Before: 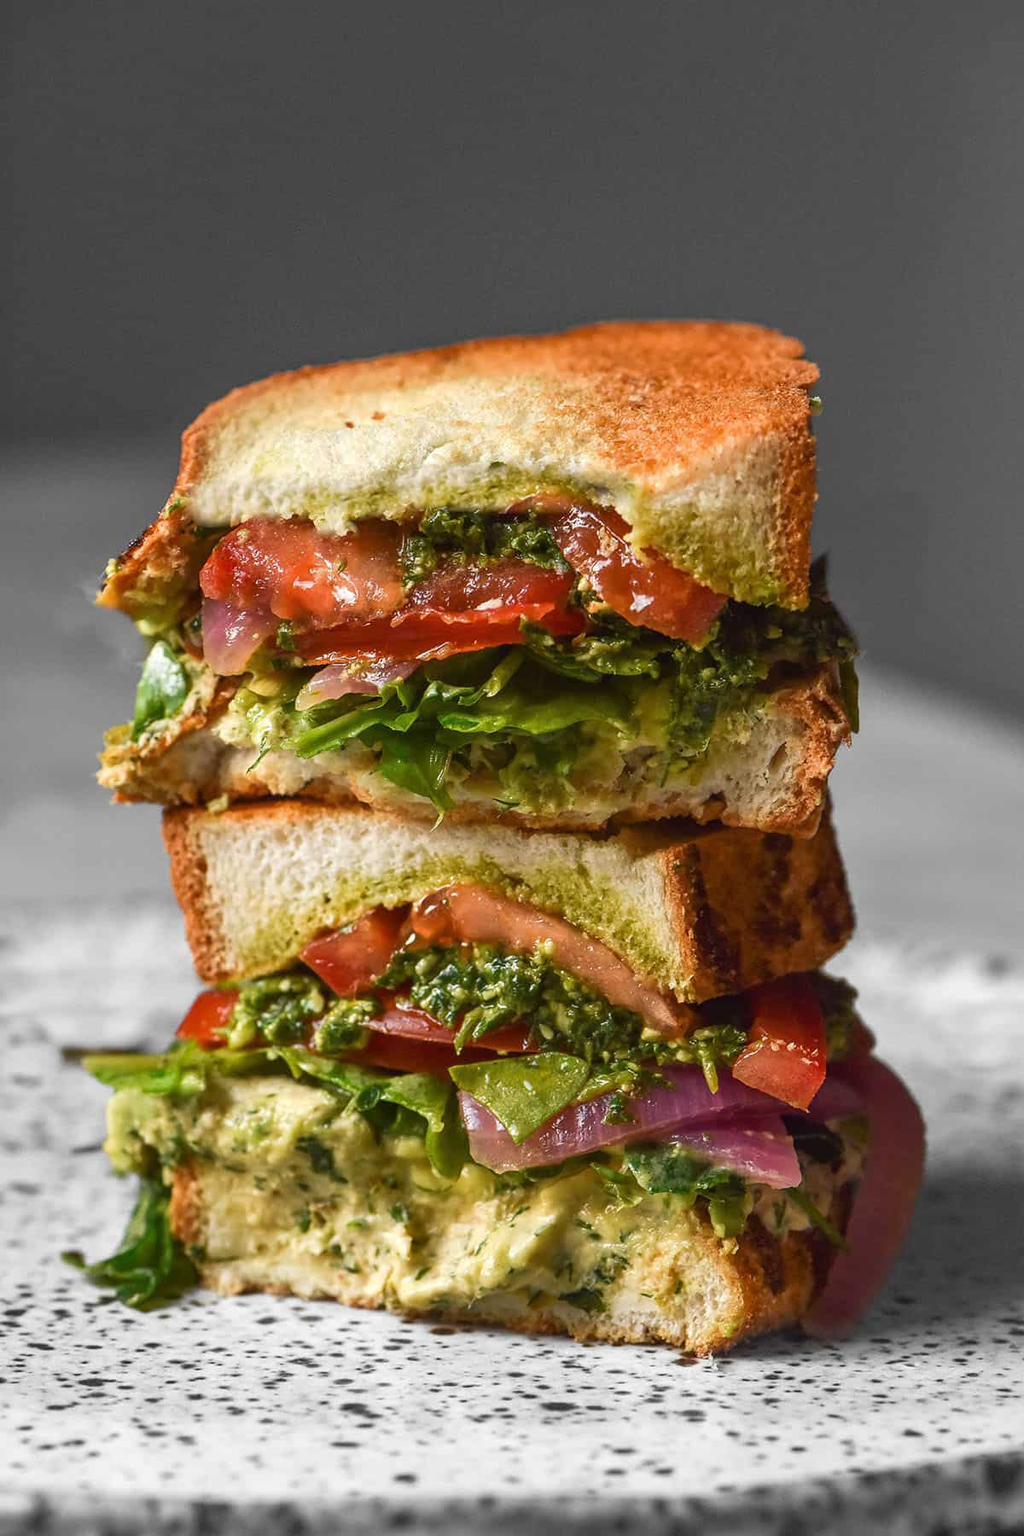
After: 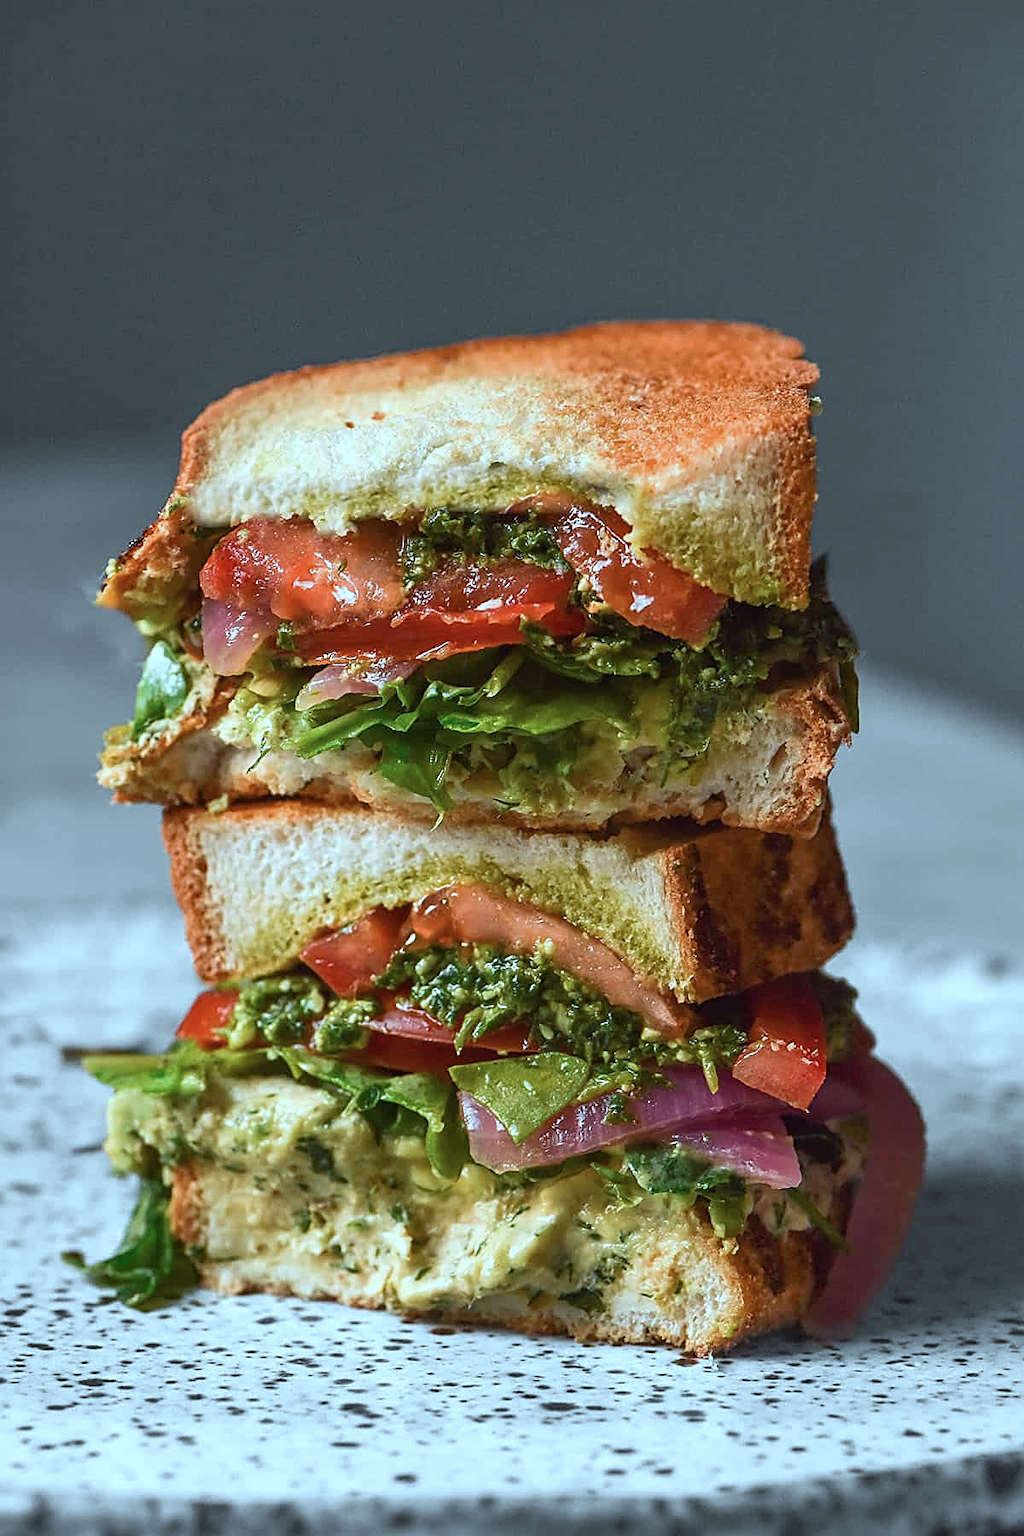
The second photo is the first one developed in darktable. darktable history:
sharpen: on, module defaults
color correction: highlights a* -10.71, highlights b* -19.17
